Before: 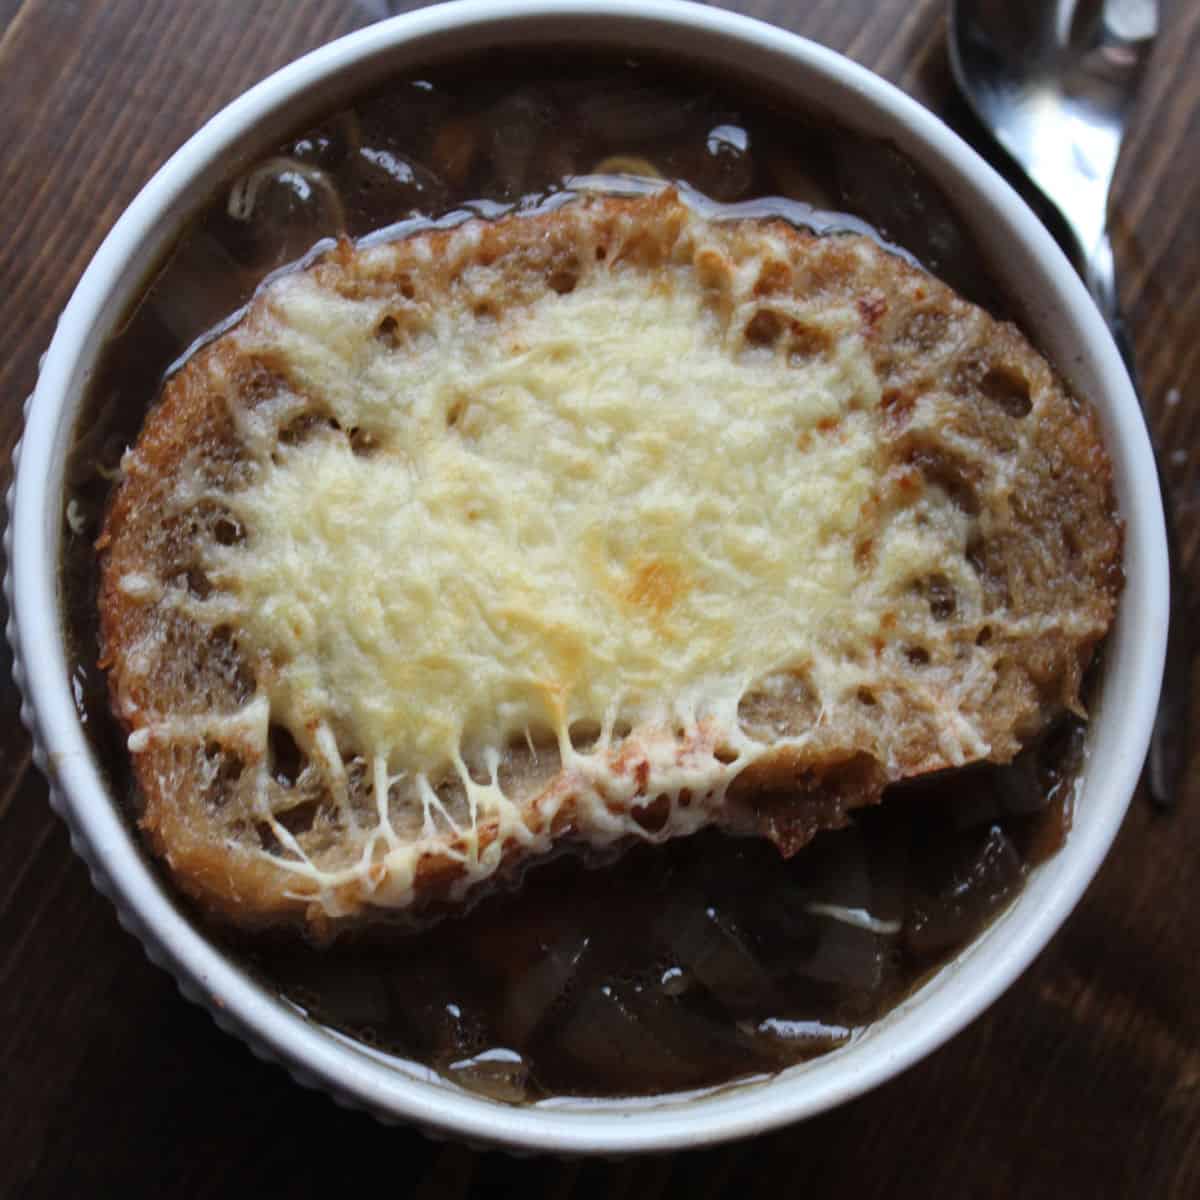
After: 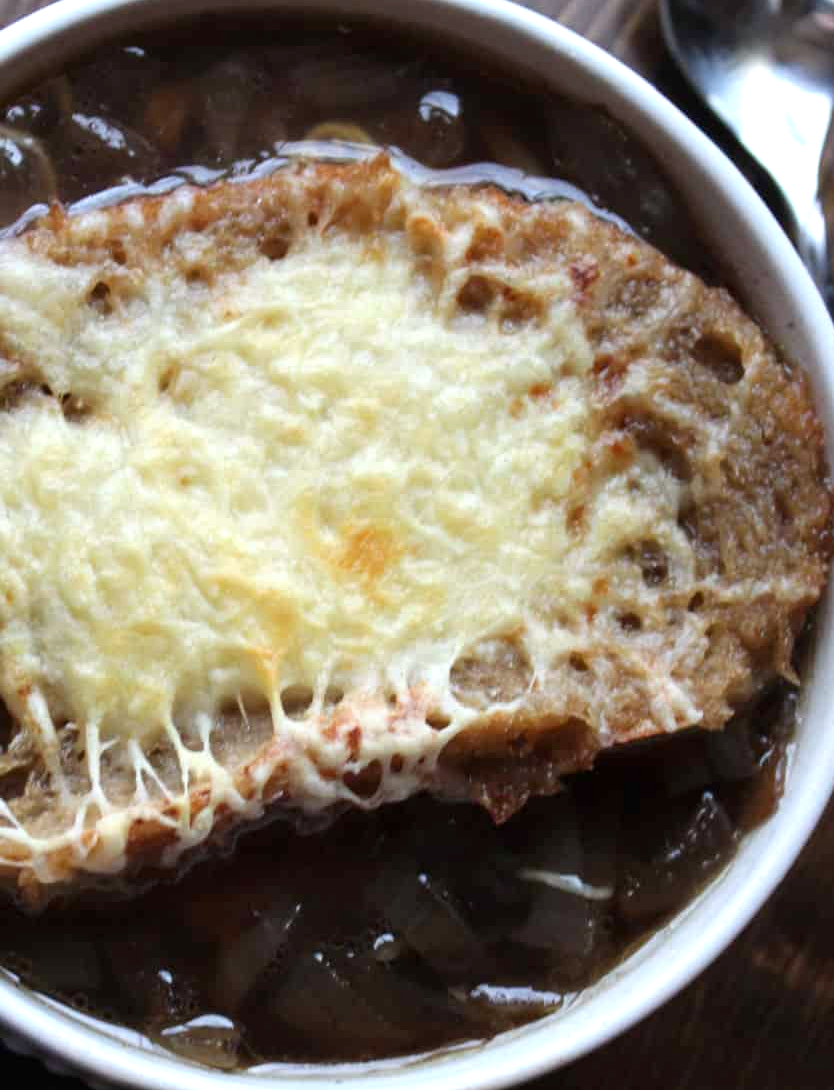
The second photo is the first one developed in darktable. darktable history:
white balance: red 0.988, blue 1.017
exposure: black level correction 0.001, exposure 0.5 EV, compensate exposure bias true, compensate highlight preservation false
crop and rotate: left 24.034%, top 2.838%, right 6.406%, bottom 6.299%
